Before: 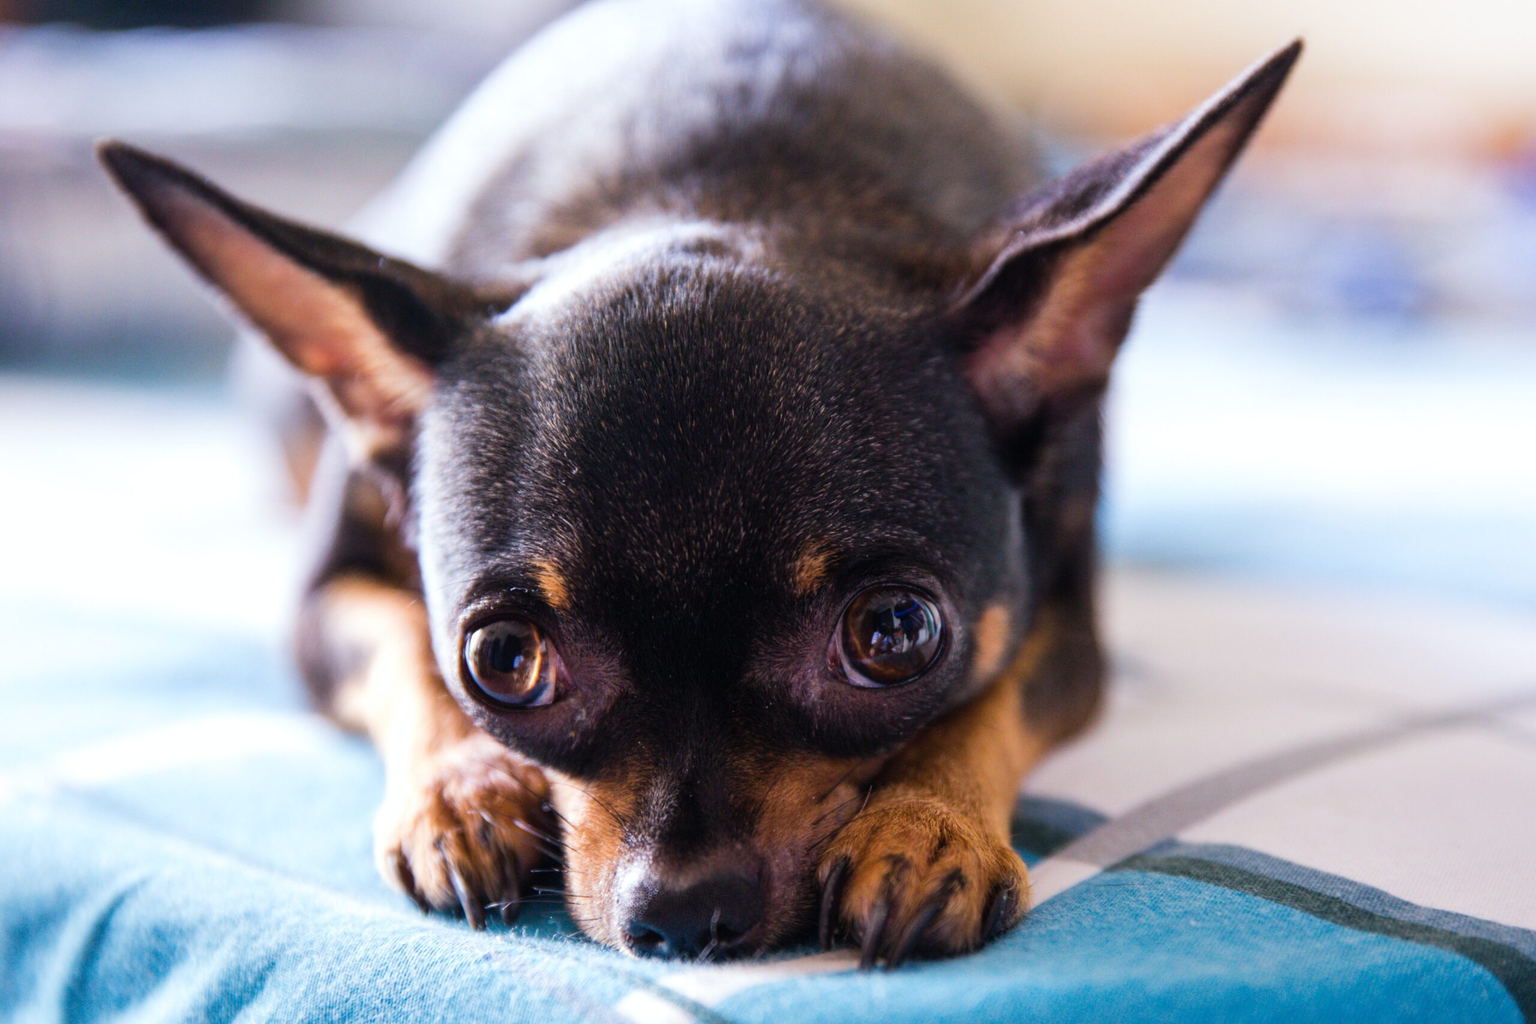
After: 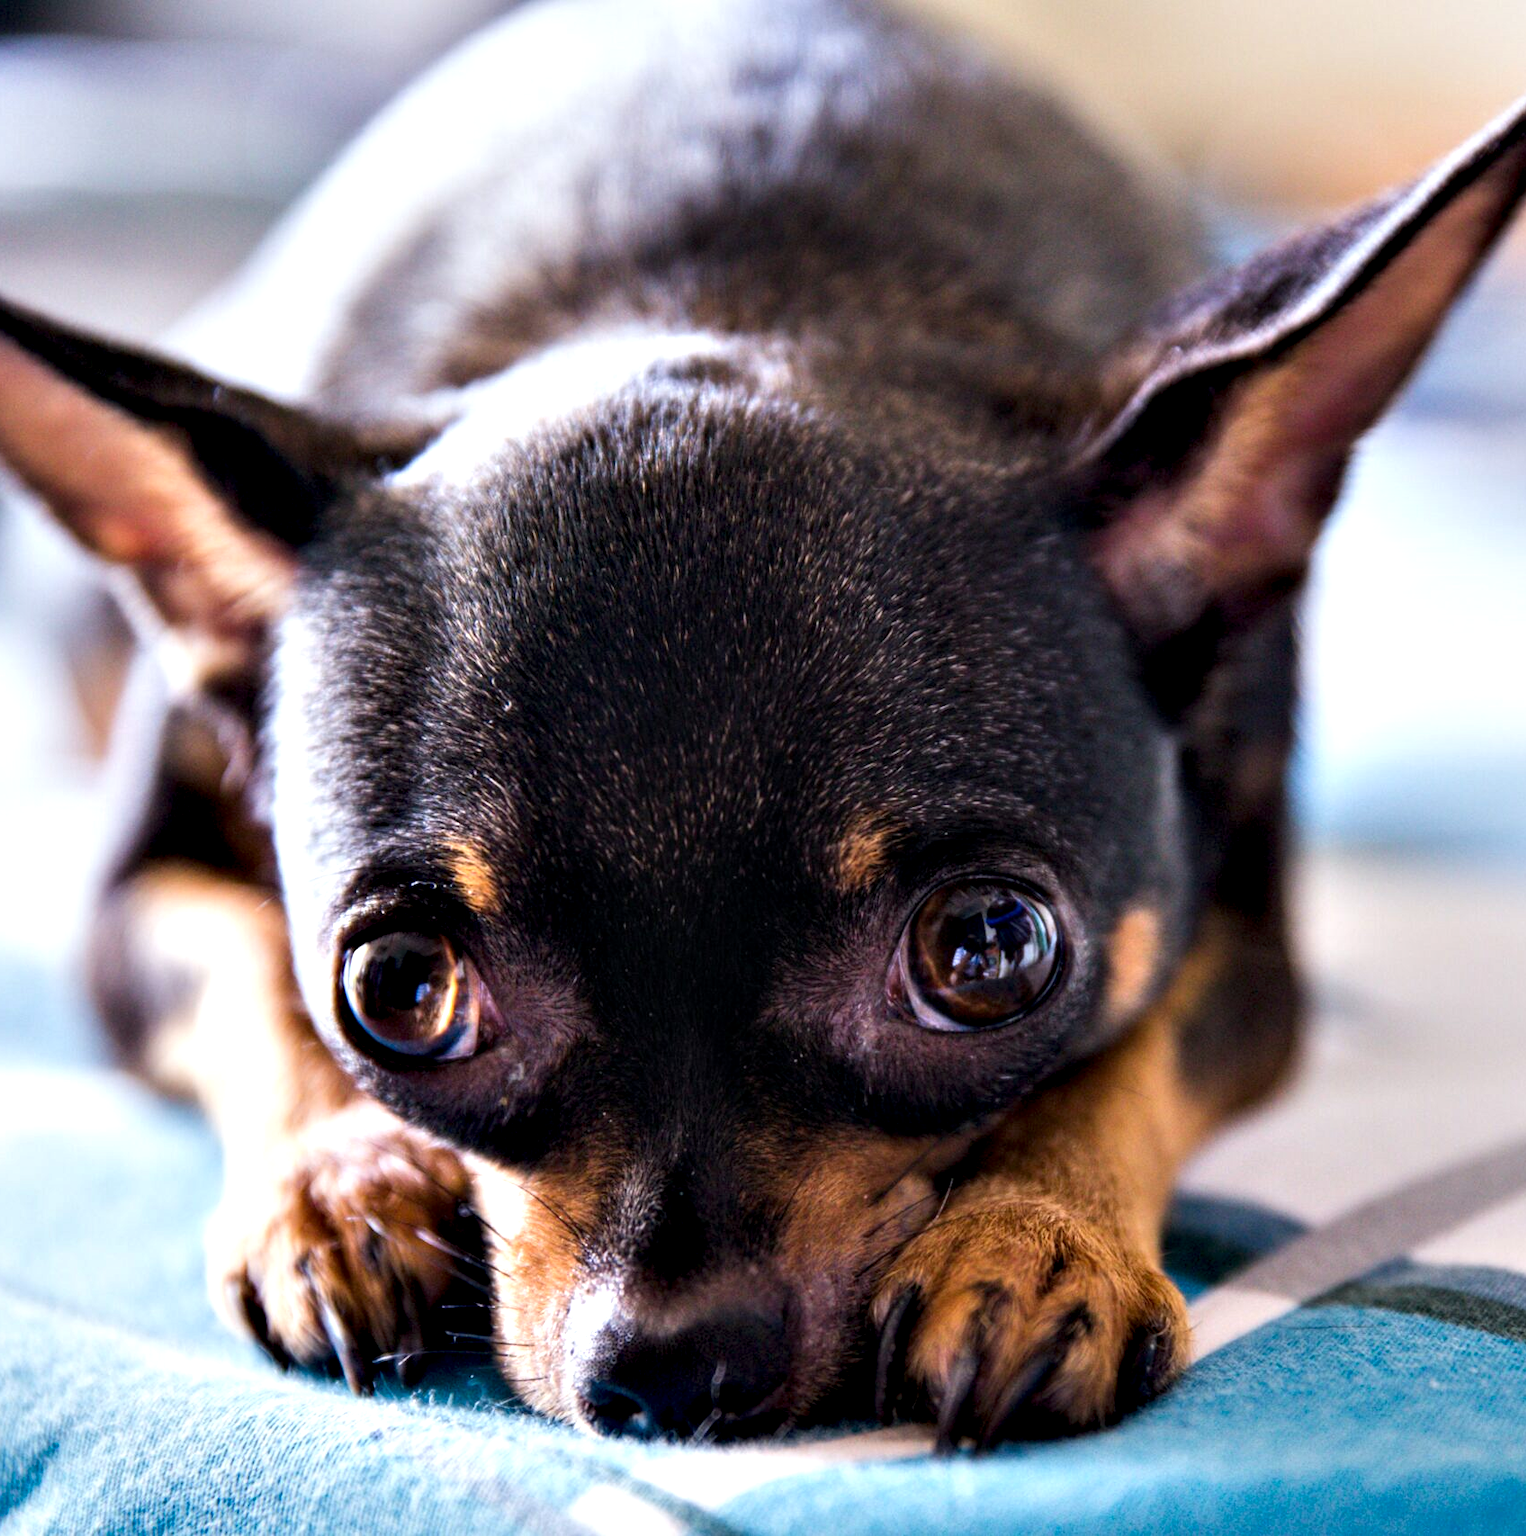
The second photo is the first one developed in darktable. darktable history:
contrast equalizer: octaves 7, y [[0.6 ×6], [0.55 ×6], [0 ×6], [0 ×6], [0 ×6]]
crop: left 15.398%, right 17.82%
